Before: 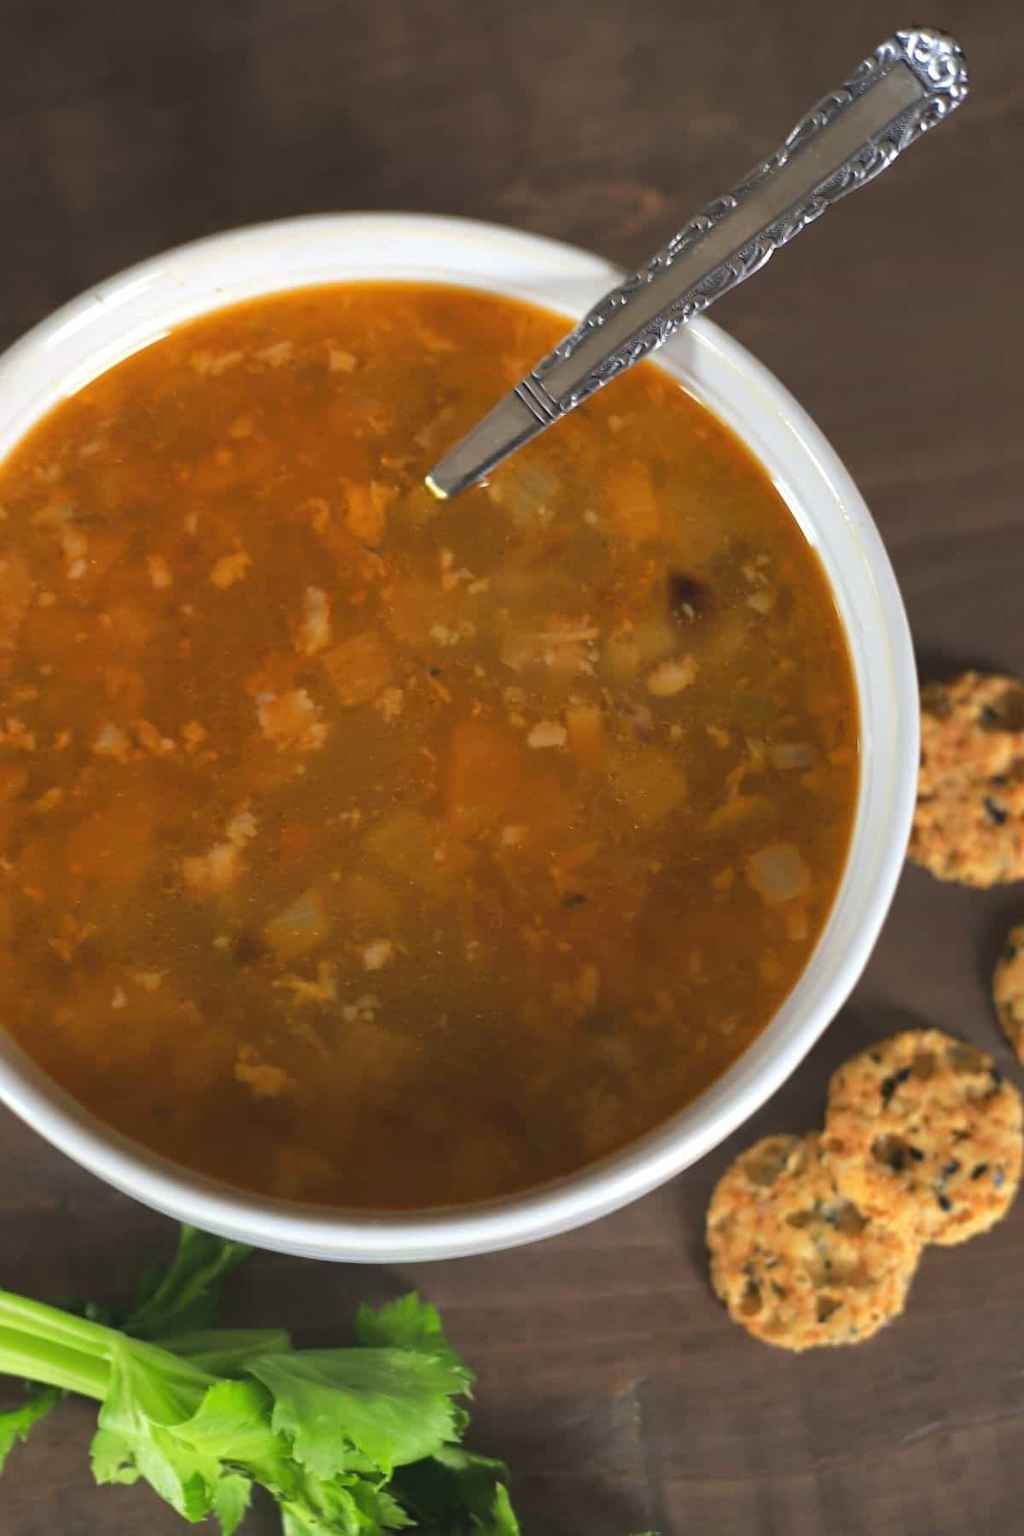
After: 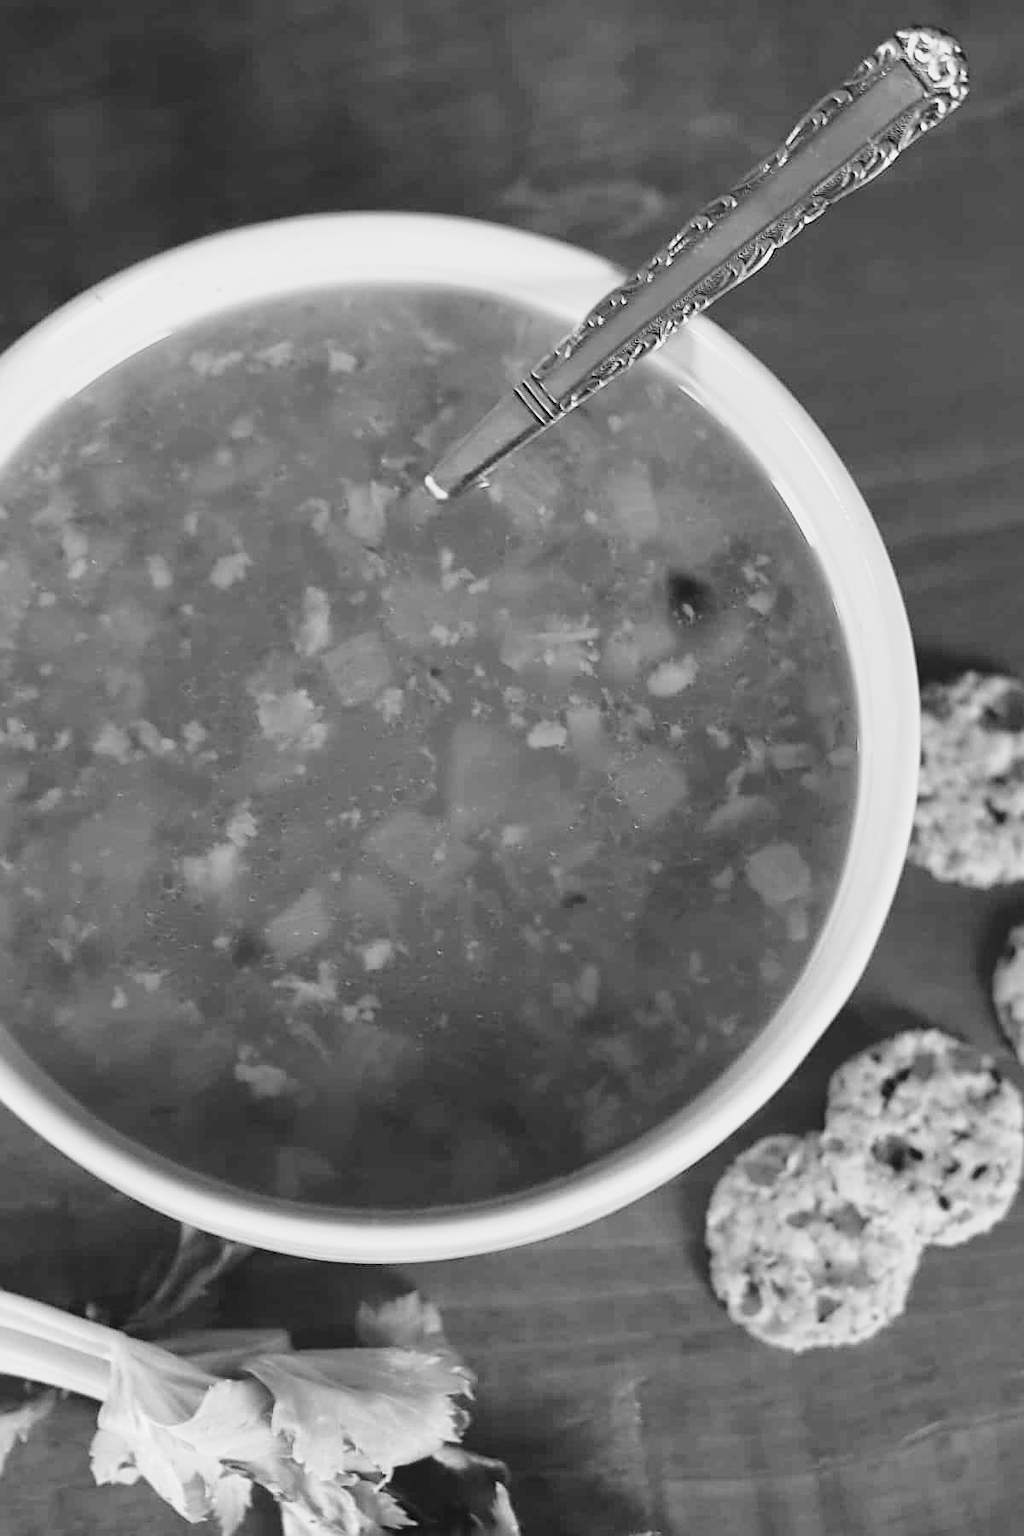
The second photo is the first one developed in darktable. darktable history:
sharpen: on, module defaults
monochrome: a -92.57, b 58.91
local contrast: mode bilateral grid, contrast 10, coarseness 25, detail 115%, midtone range 0.2
base curve: curves: ch0 [(0, 0) (0.028, 0.03) (0.121, 0.232) (0.46, 0.748) (0.859, 0.968) (1, 1)], preserve colors none
